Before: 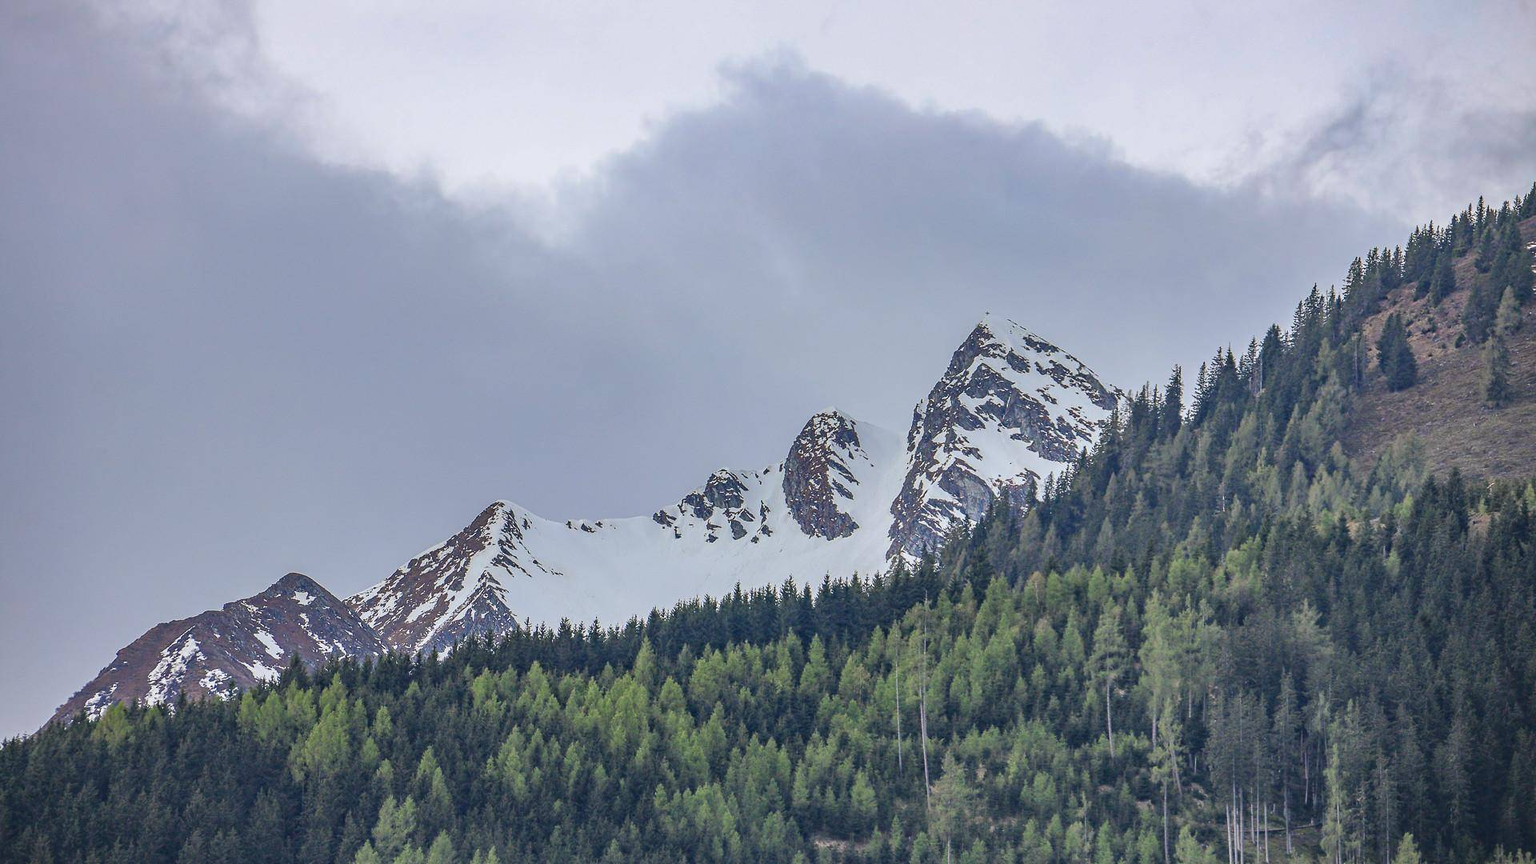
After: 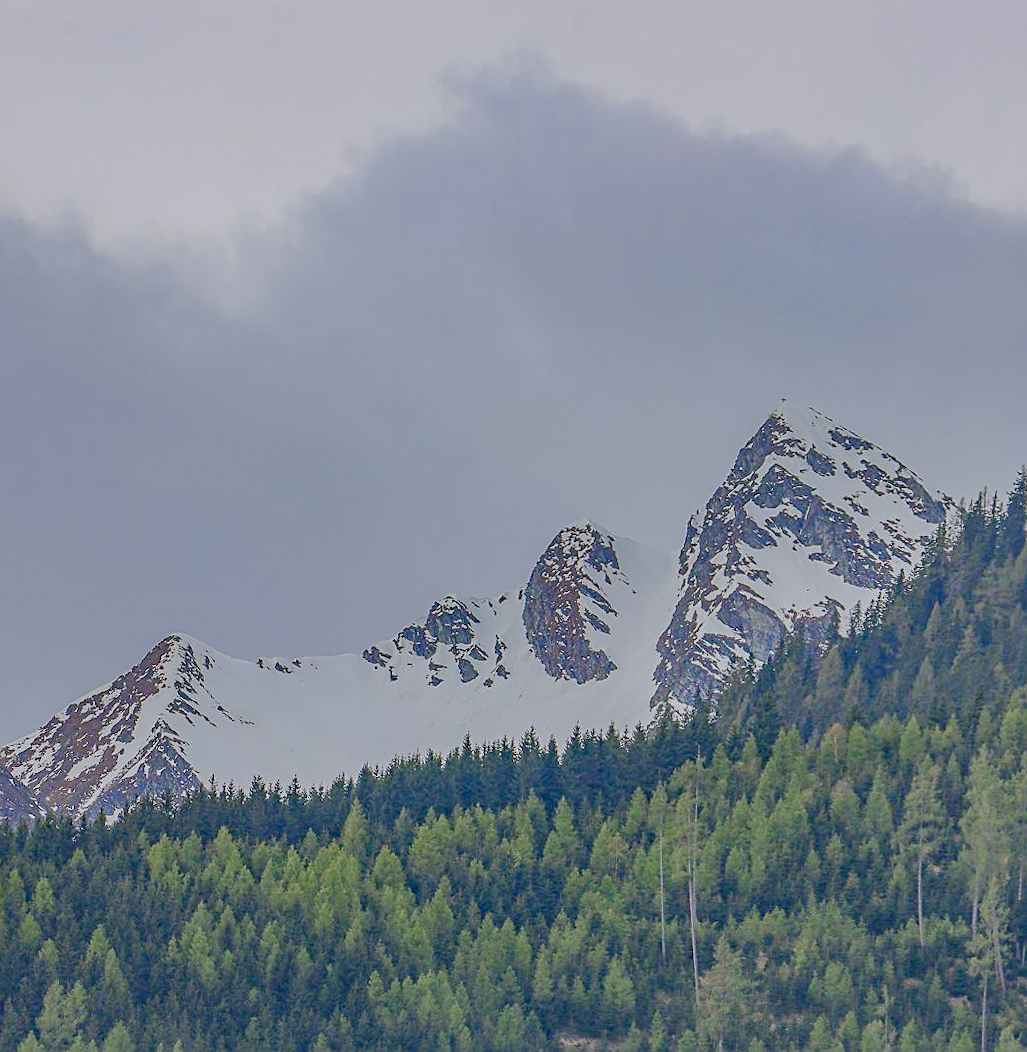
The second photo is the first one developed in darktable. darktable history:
crop: left 21.496%, right 22.254%
rotate and perspective: rotation 0.074°, lens shift (vertical) 0.096, lens shift (horizontal) -0.041, crop left 0.043, crop right 0.952, crop top 0.024, crop bottom 0.979
color balance rgb: shadows lift › chroma 1%, shadows lift › hue 113°, highlights gain › chroma 0.2%, highlights gain › hue 333°, perceptual saturation grading › global saturation 20%, perceptual saturation grading › highlights -50%, perceptual saturation grading › shadows 25%, contrast -30%
sharpen: on, module defaults
